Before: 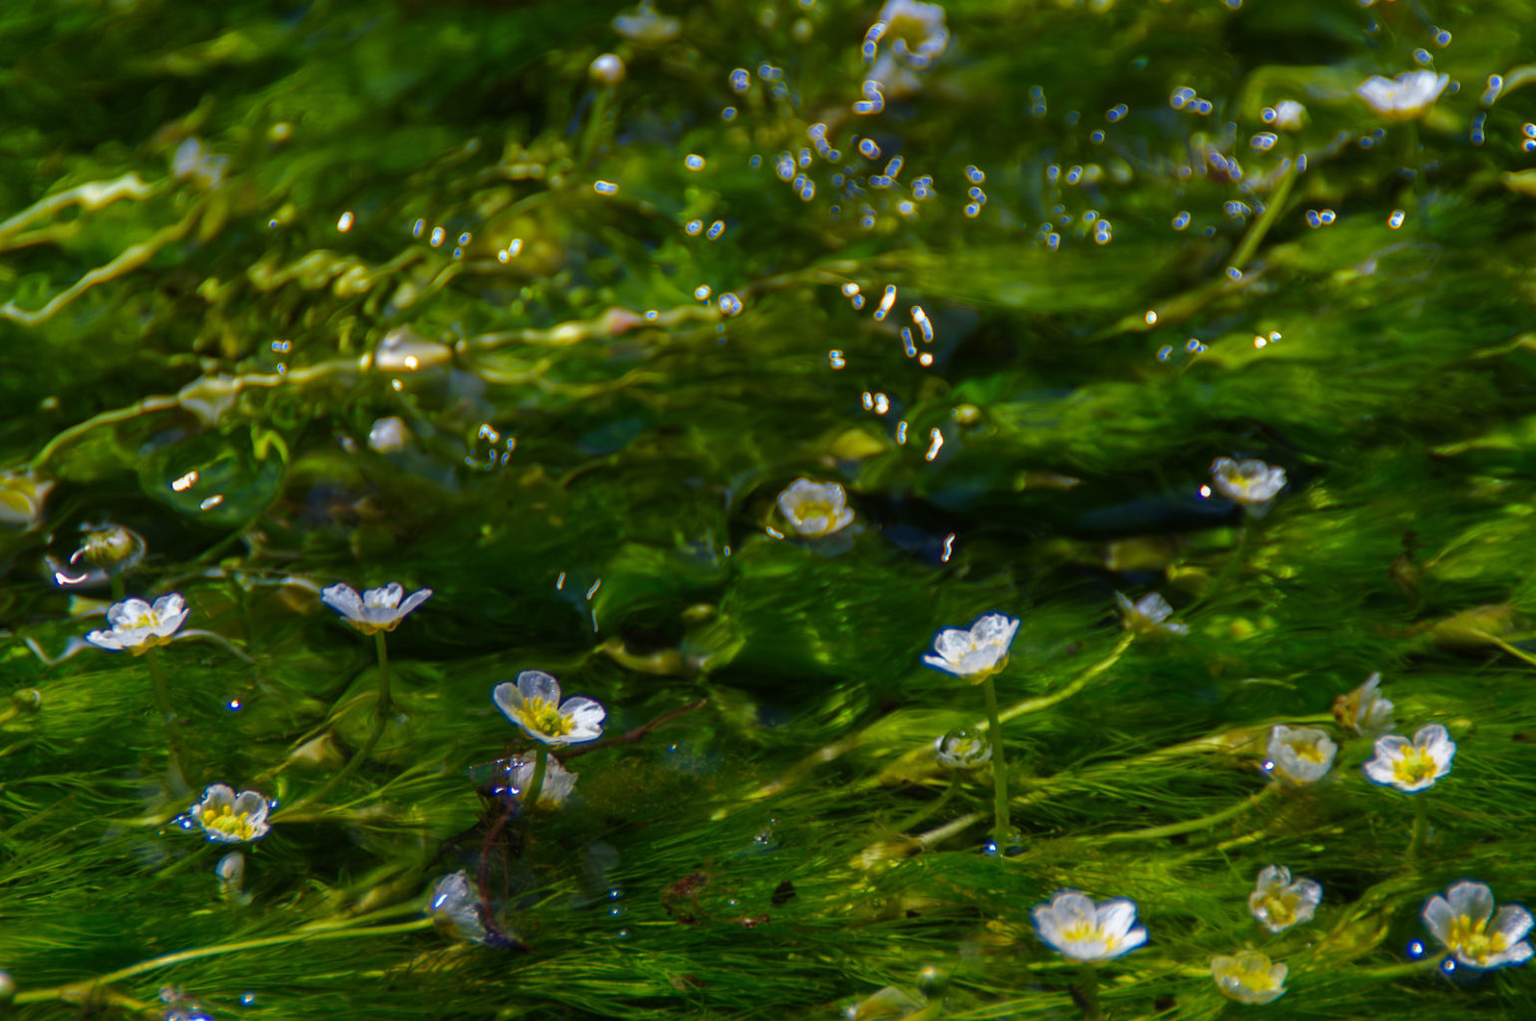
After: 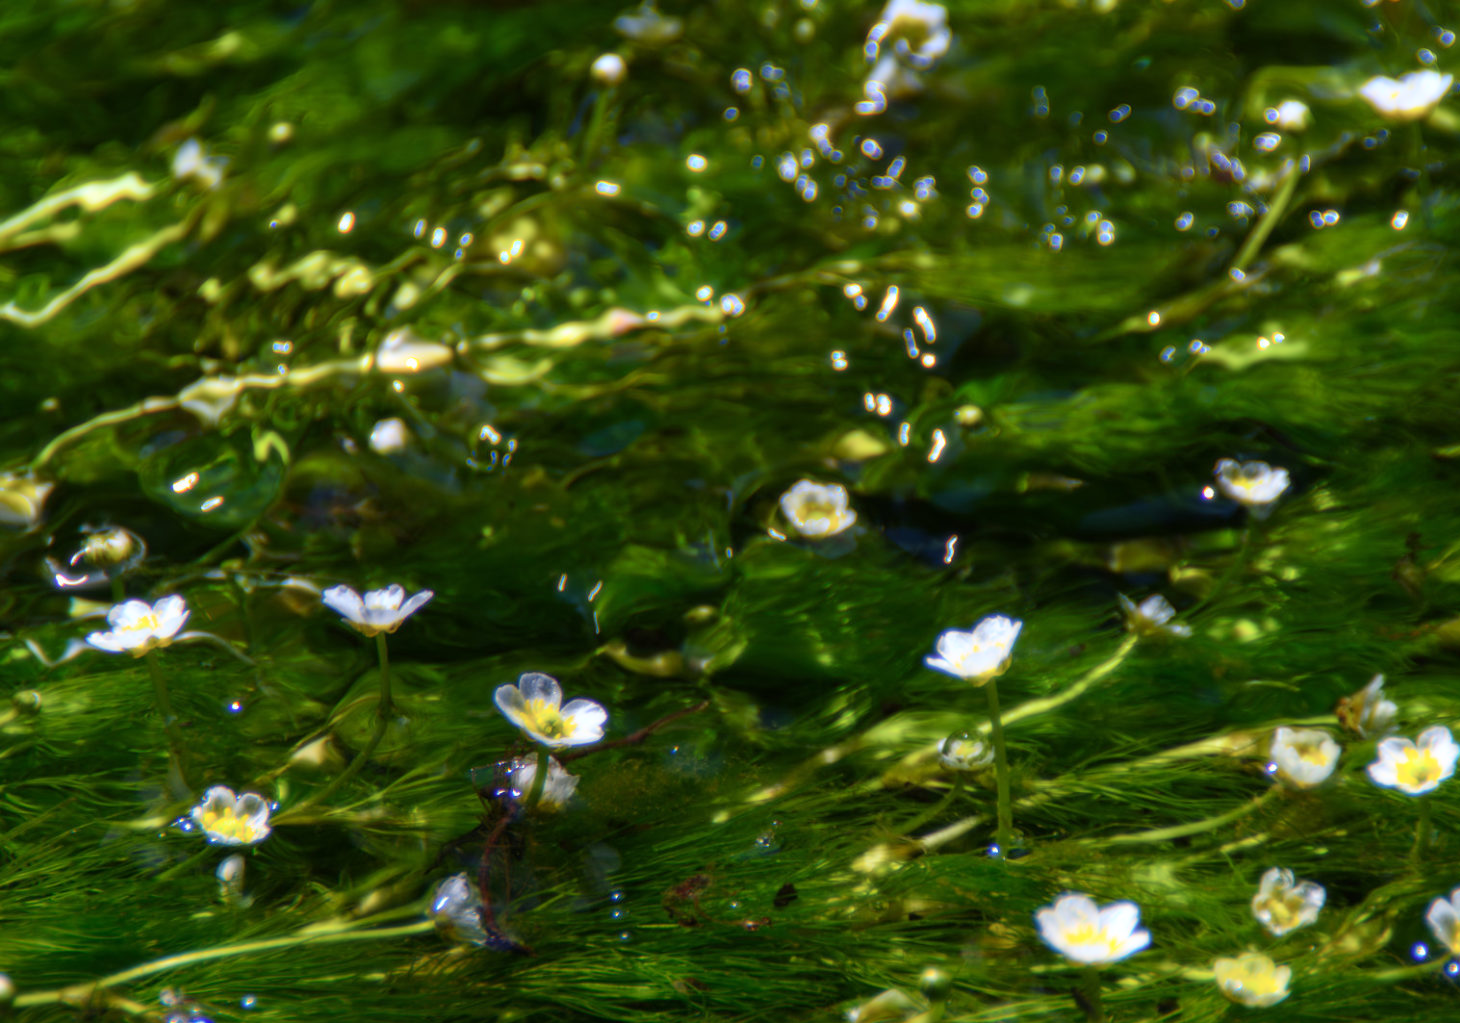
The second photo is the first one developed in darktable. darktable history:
crop and rotate: right 5.167%
bloom: size 0%, threshold 54.82%, strength 8.31%
